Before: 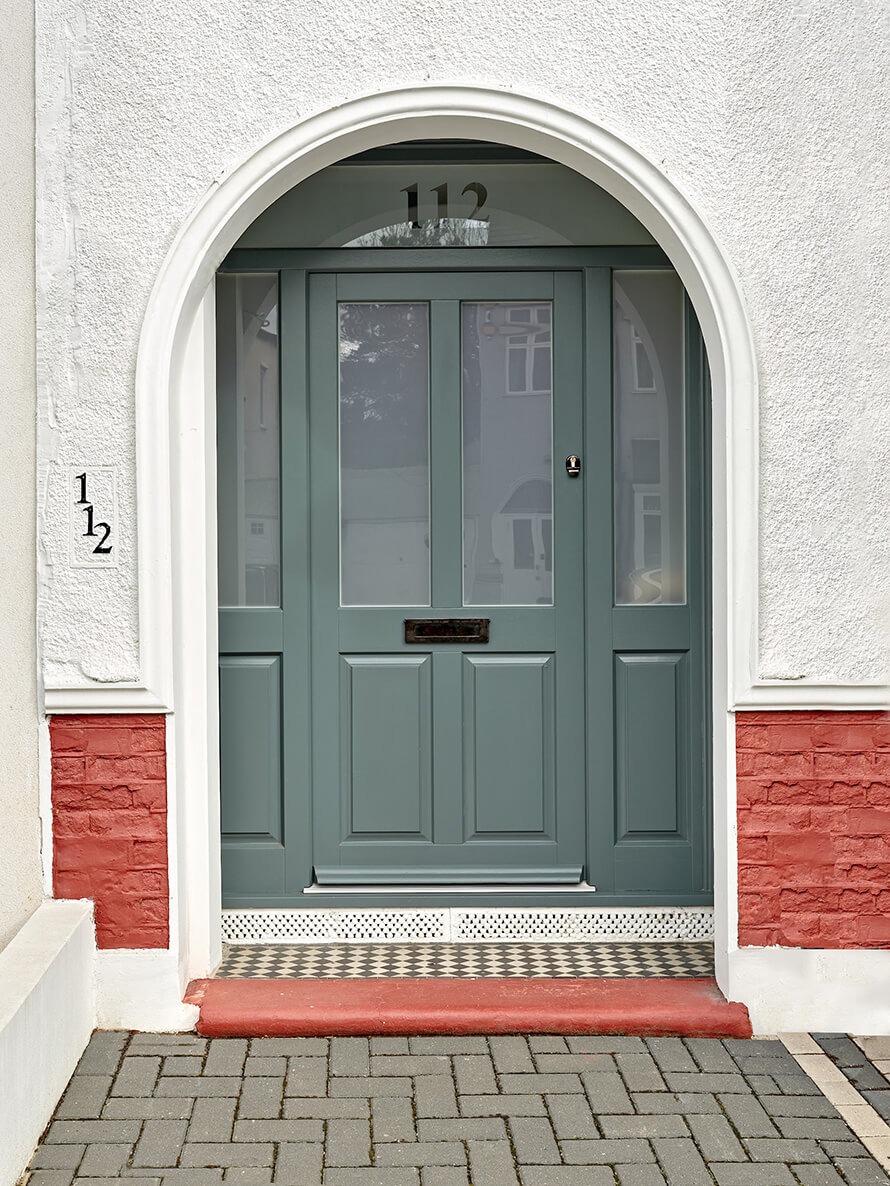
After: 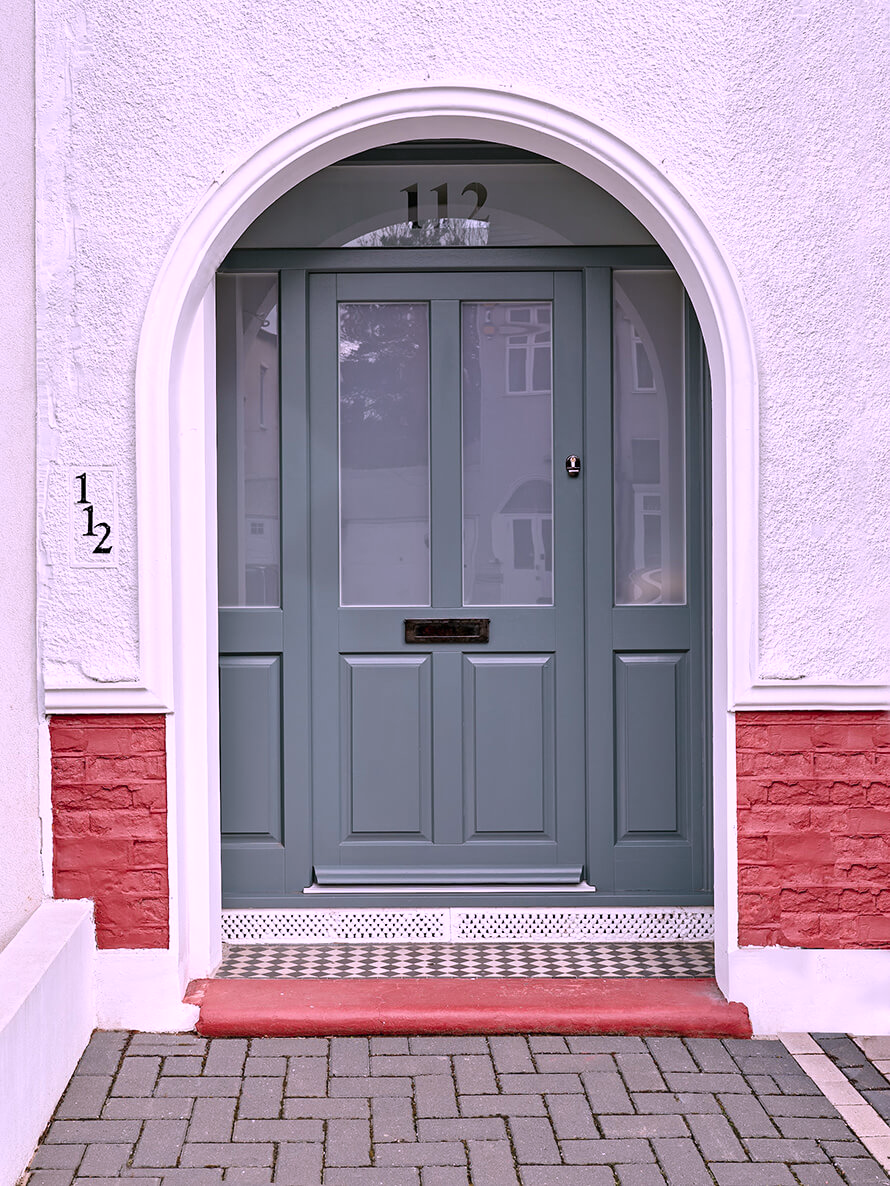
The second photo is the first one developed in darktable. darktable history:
color correction: highlights a* 15.33, highlights b* -20.34
